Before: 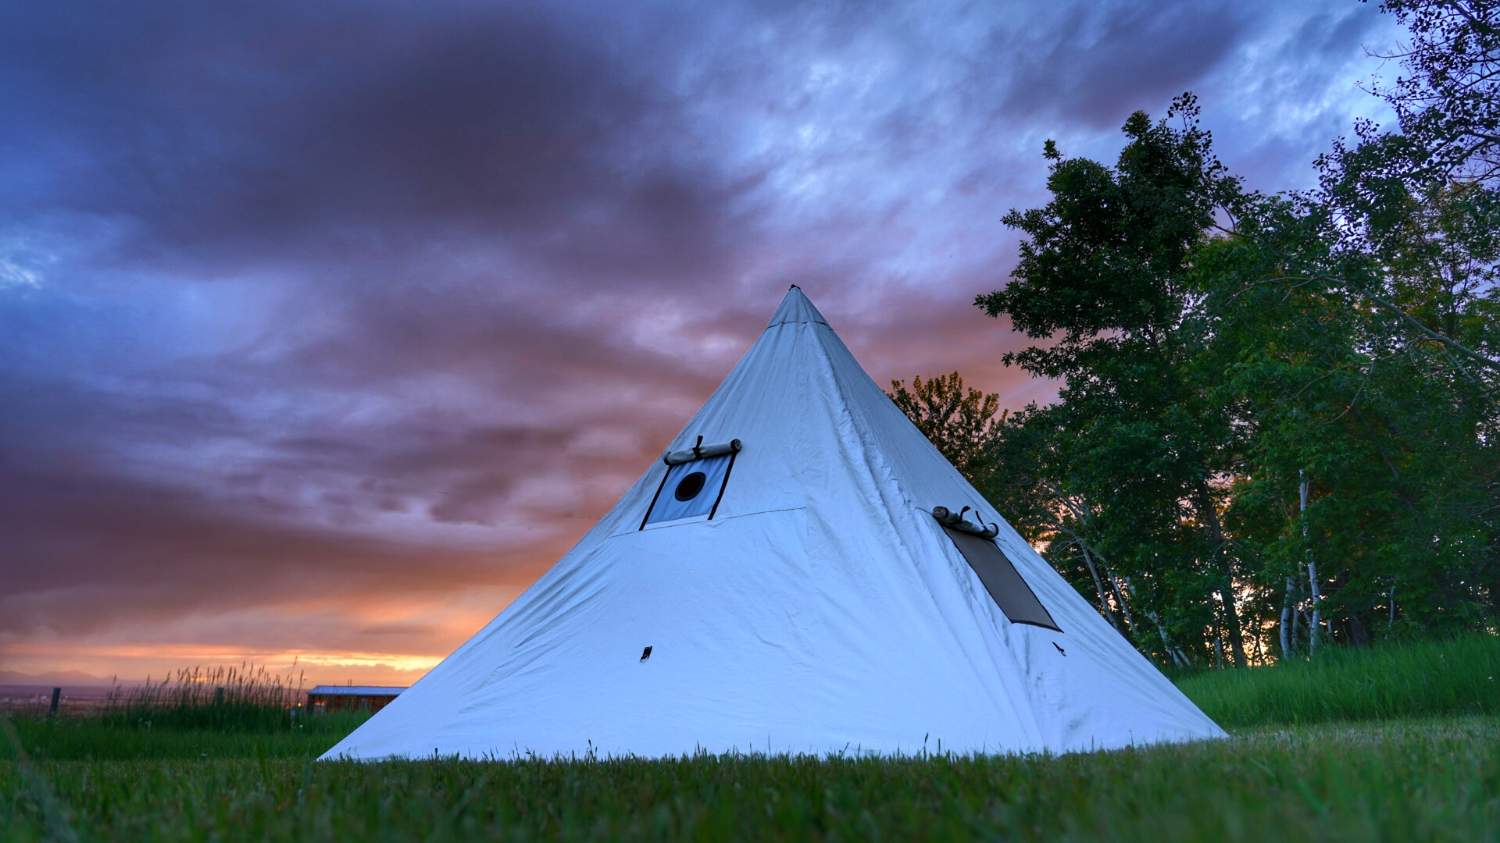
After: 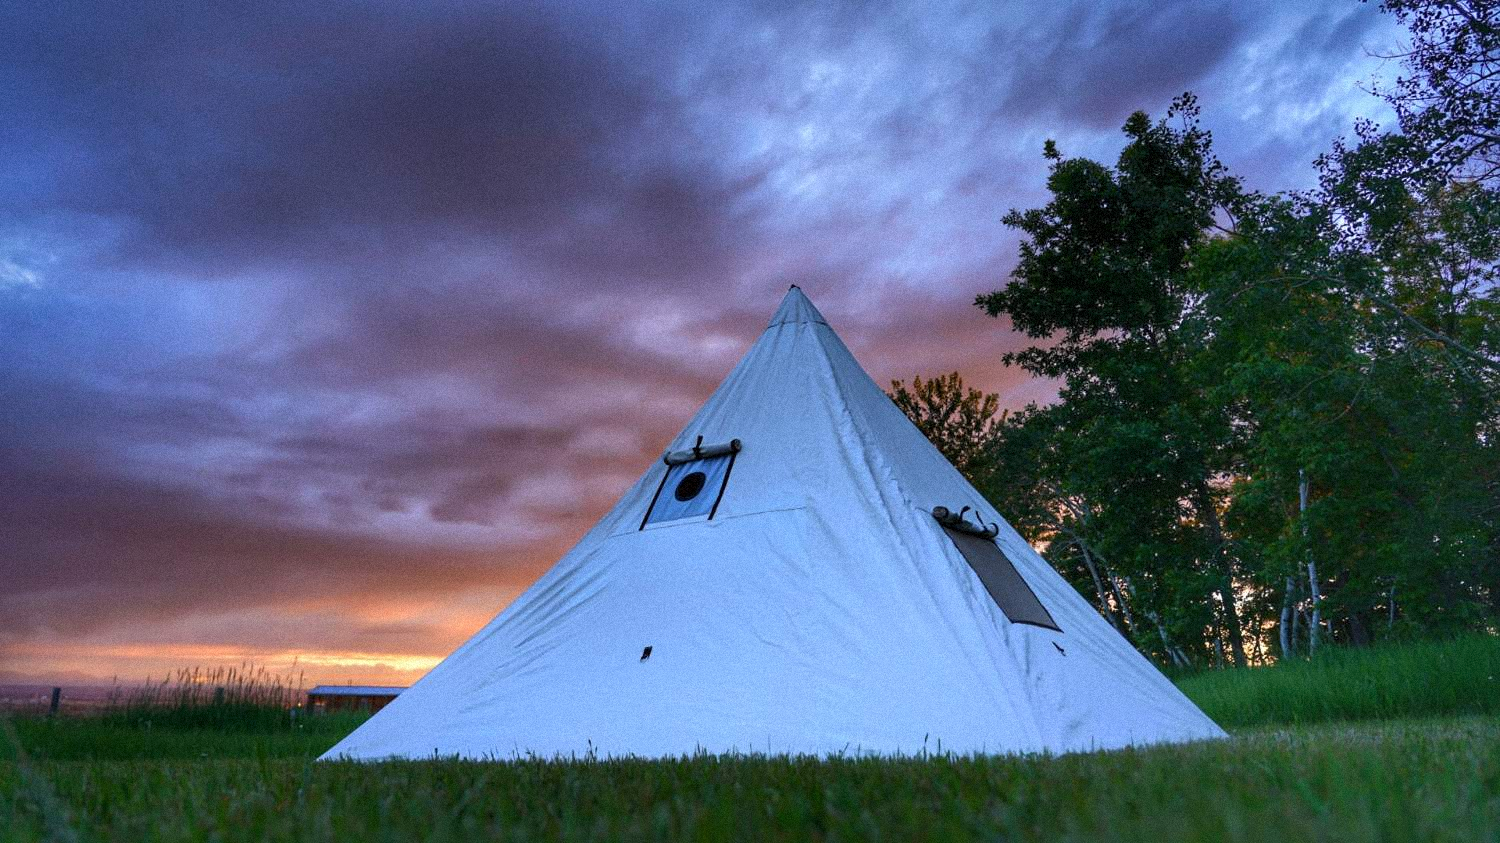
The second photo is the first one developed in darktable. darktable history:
grain: mid-tones bias 0%
